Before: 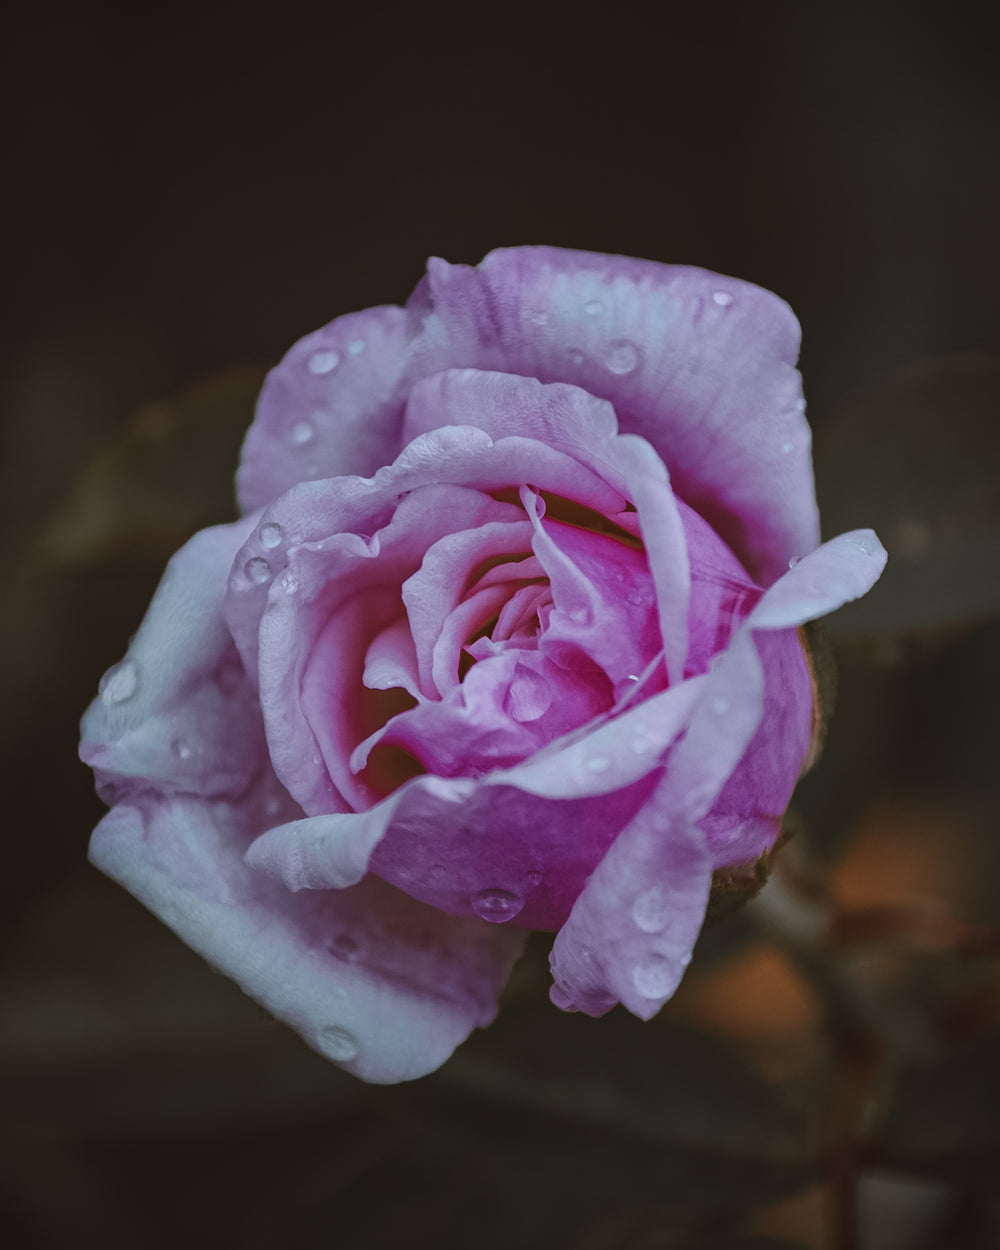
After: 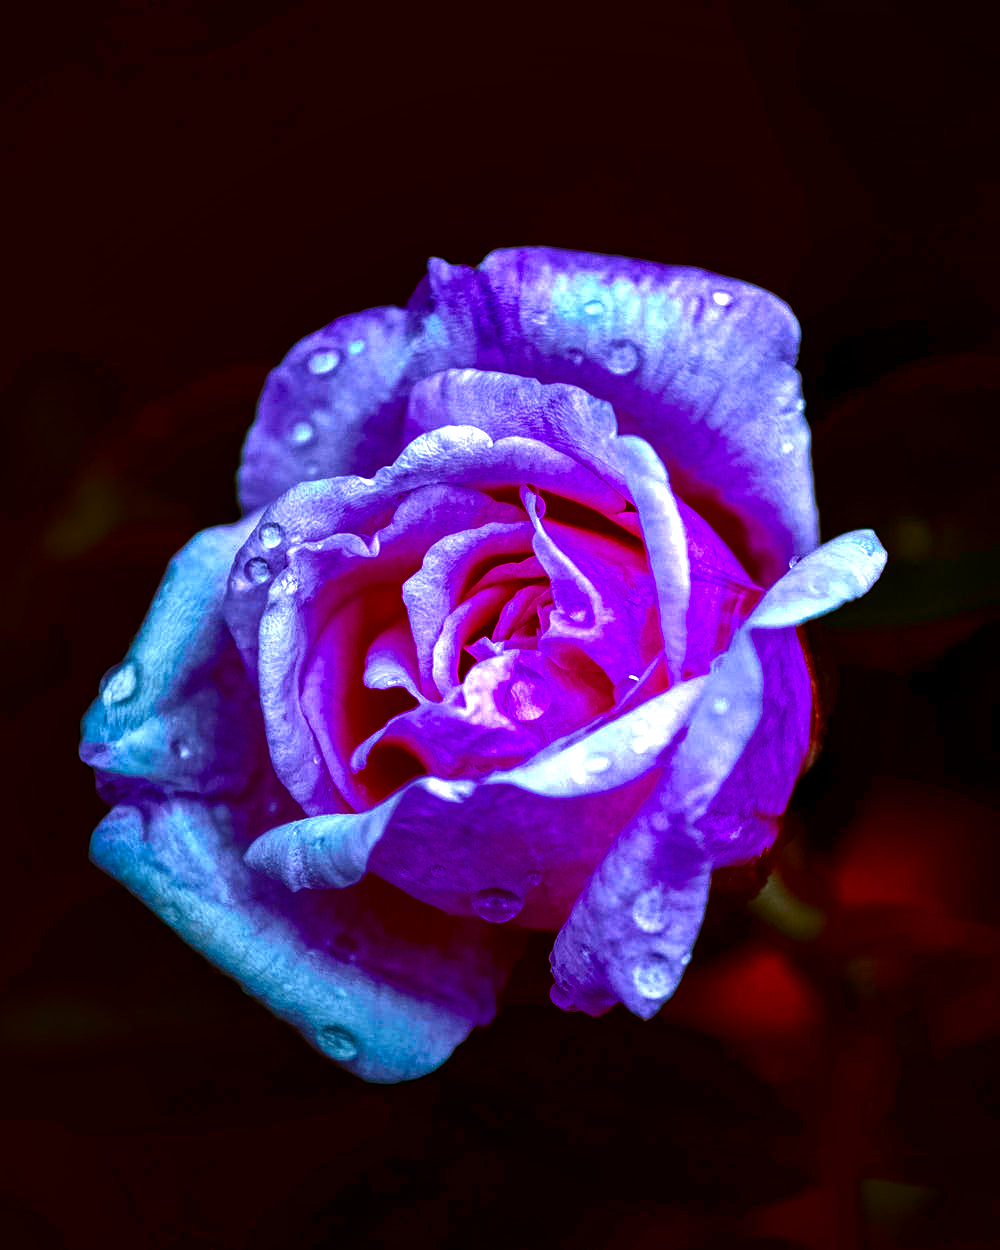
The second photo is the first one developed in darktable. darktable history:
contrast brightness saturation: brightness -0.987, saturation 0.99
color correction: highlights b* -0.05, saturation 1.33
exposure: exposure 1.215 EV, compensate highlight preservation false
local contrast: highlights 106%, shadows 102%, detail 199%, midtone range 0.2
